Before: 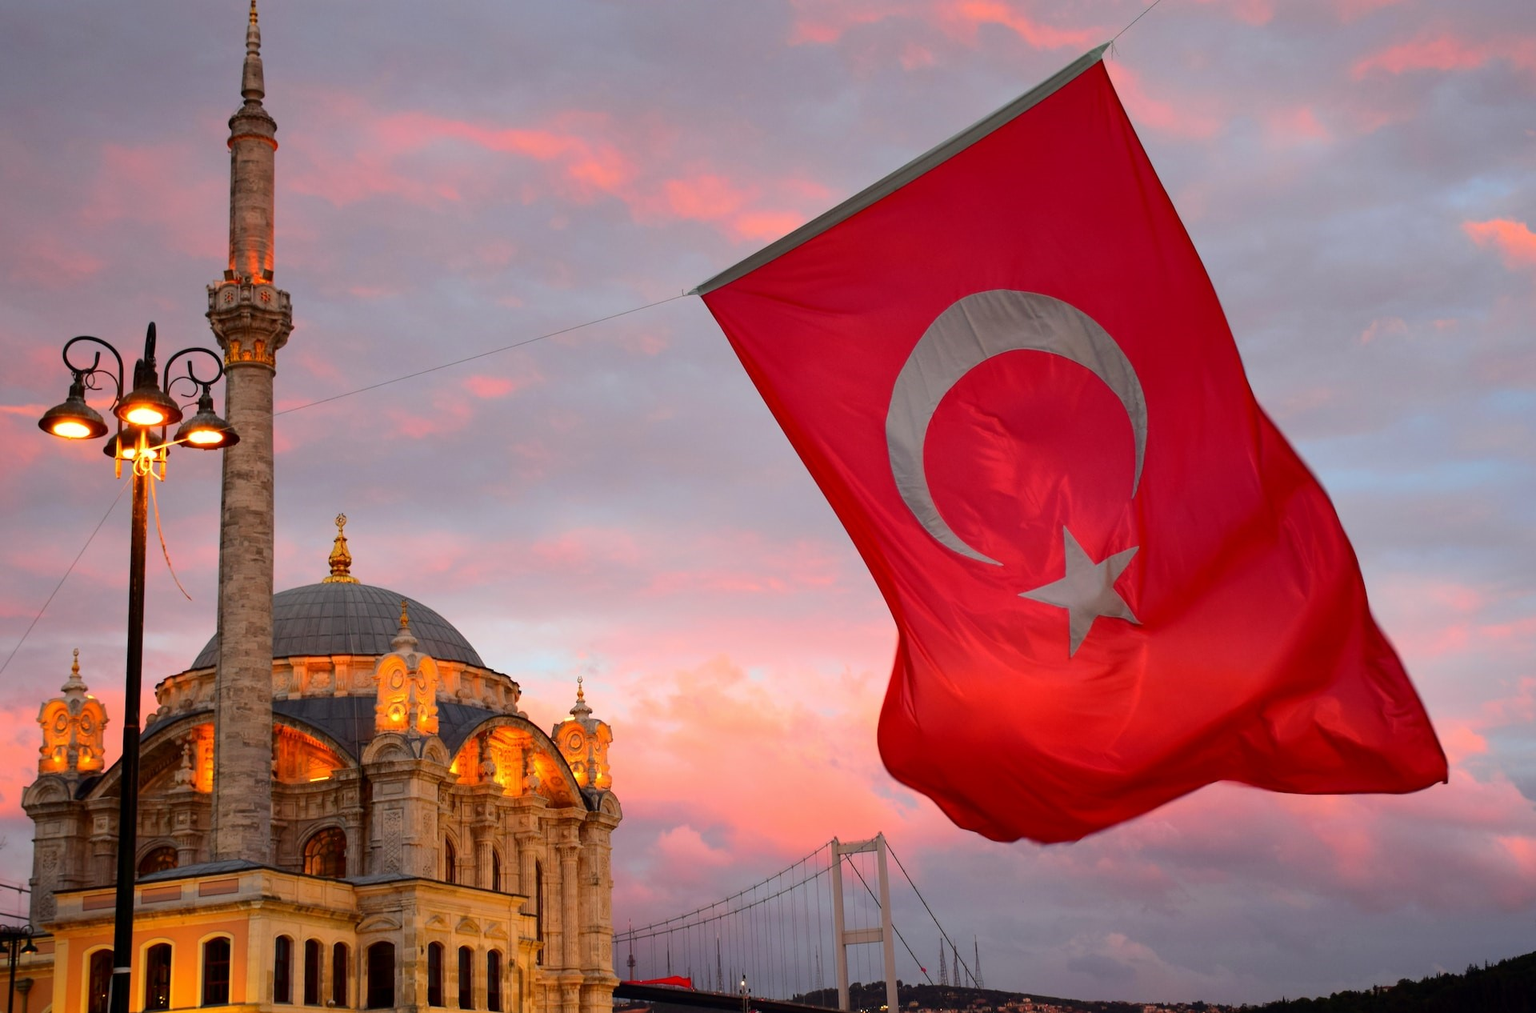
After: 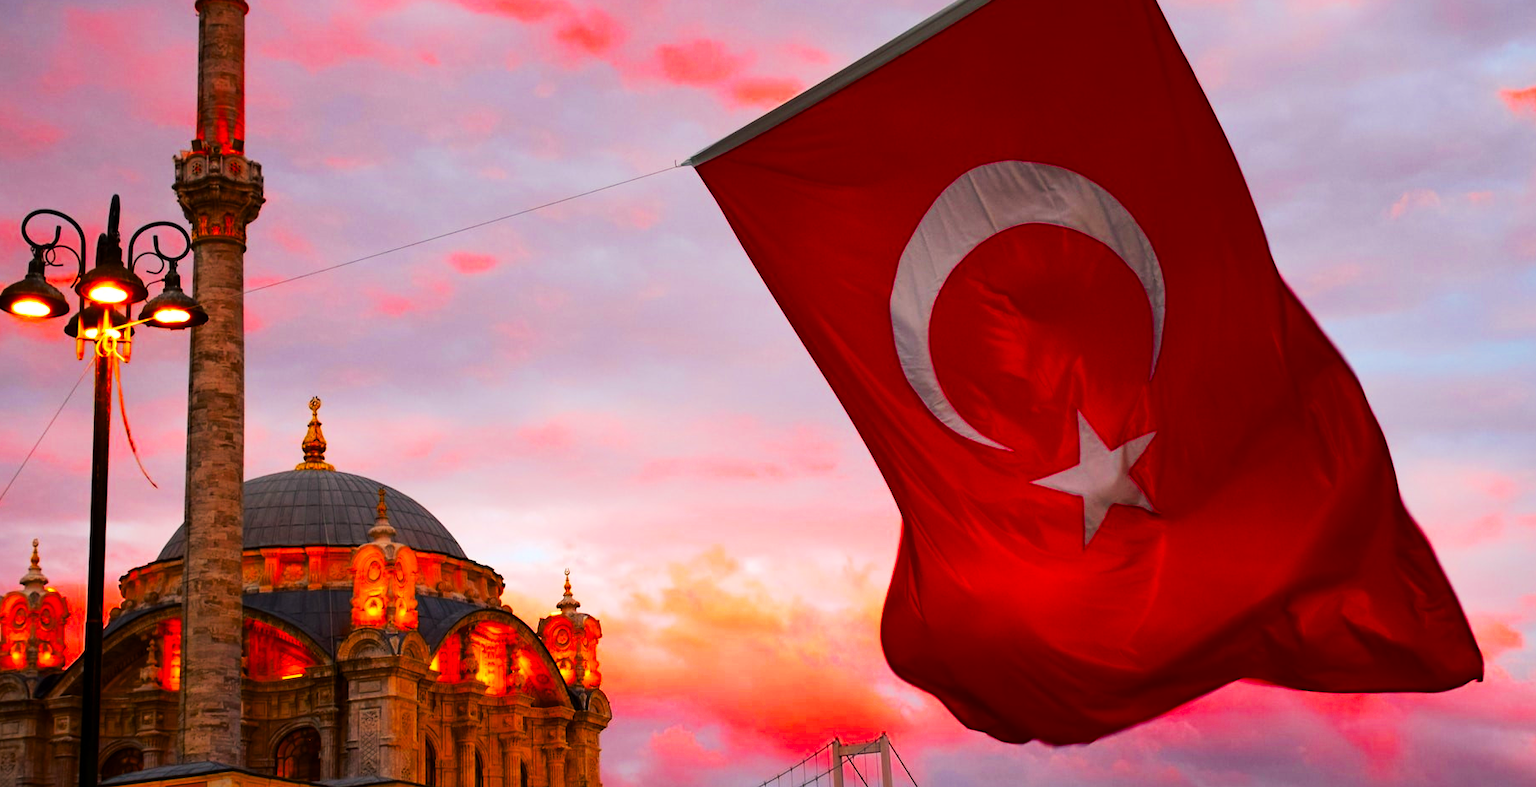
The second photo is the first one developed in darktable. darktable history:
contrast brightness saturation: saturation 0.129
tone curve: curves: ch0 [(0, 0) (0.003, 0.003) (0.011, 0.012) (0.025, 0.023) (0.044, 0.04) (0.069, 0.056) (0.1, 0.082) (0.136, 0.107) (0.177, 0.144) (0.224, 0.186) (0.277, 0.237) (0.335, 0.297) (0.399, 0.37) (0.468, 0.465) (0.543, 0.567) (0.623, 0.68) (0.709, 0.782) (0.801, 0.86) (0.898, 0.924) (1, 1)], preserve colors none
color balance rgb: highlights gain › chroma 0.928%, highlights gain › hue 26.02°, perceptual saturation grading › global saturation 25.444%, global vibrance 9.392%, contrast 14.568%, saturation formula JzAzBz (2021)
crop and rotate: left 2.773%, top 13.623%, right 2.427%, bottom 12.655%
